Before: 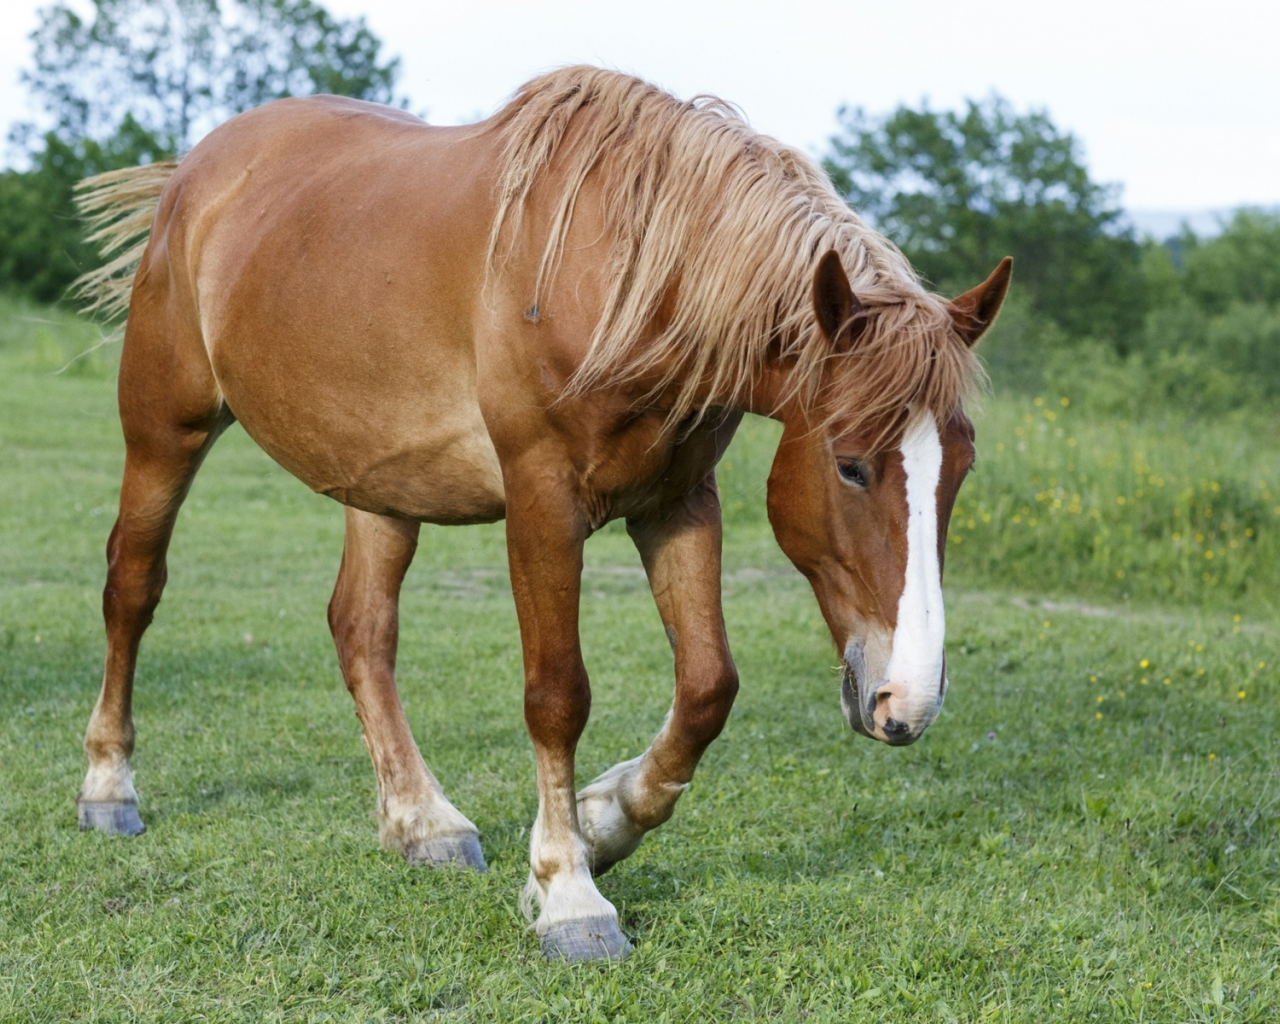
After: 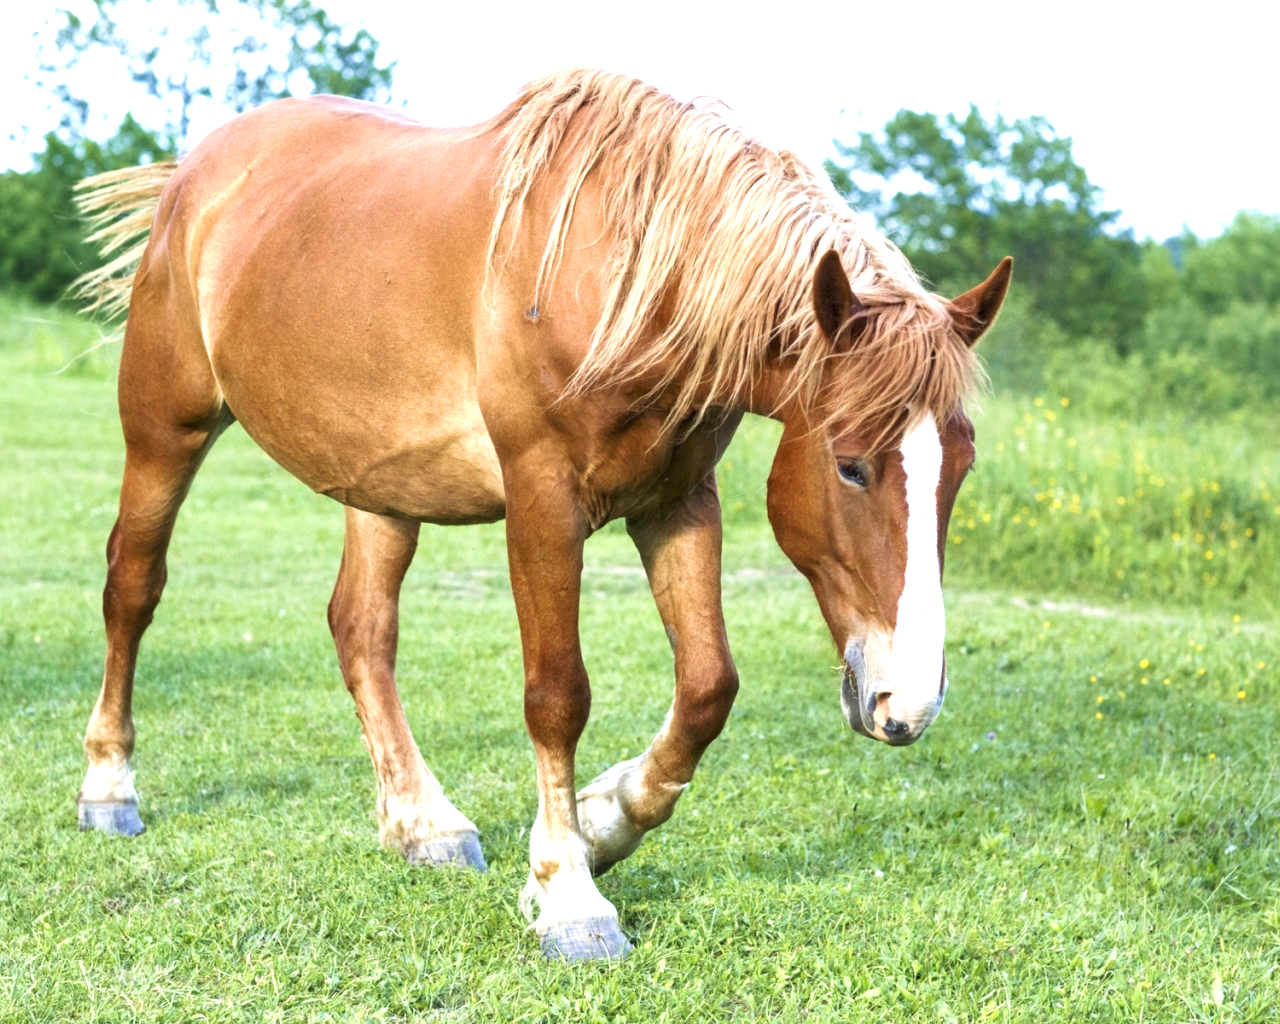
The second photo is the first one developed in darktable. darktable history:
exposure: exposure 1.139 EV, compensate highlight preservation false
velvia: on, module defaults
